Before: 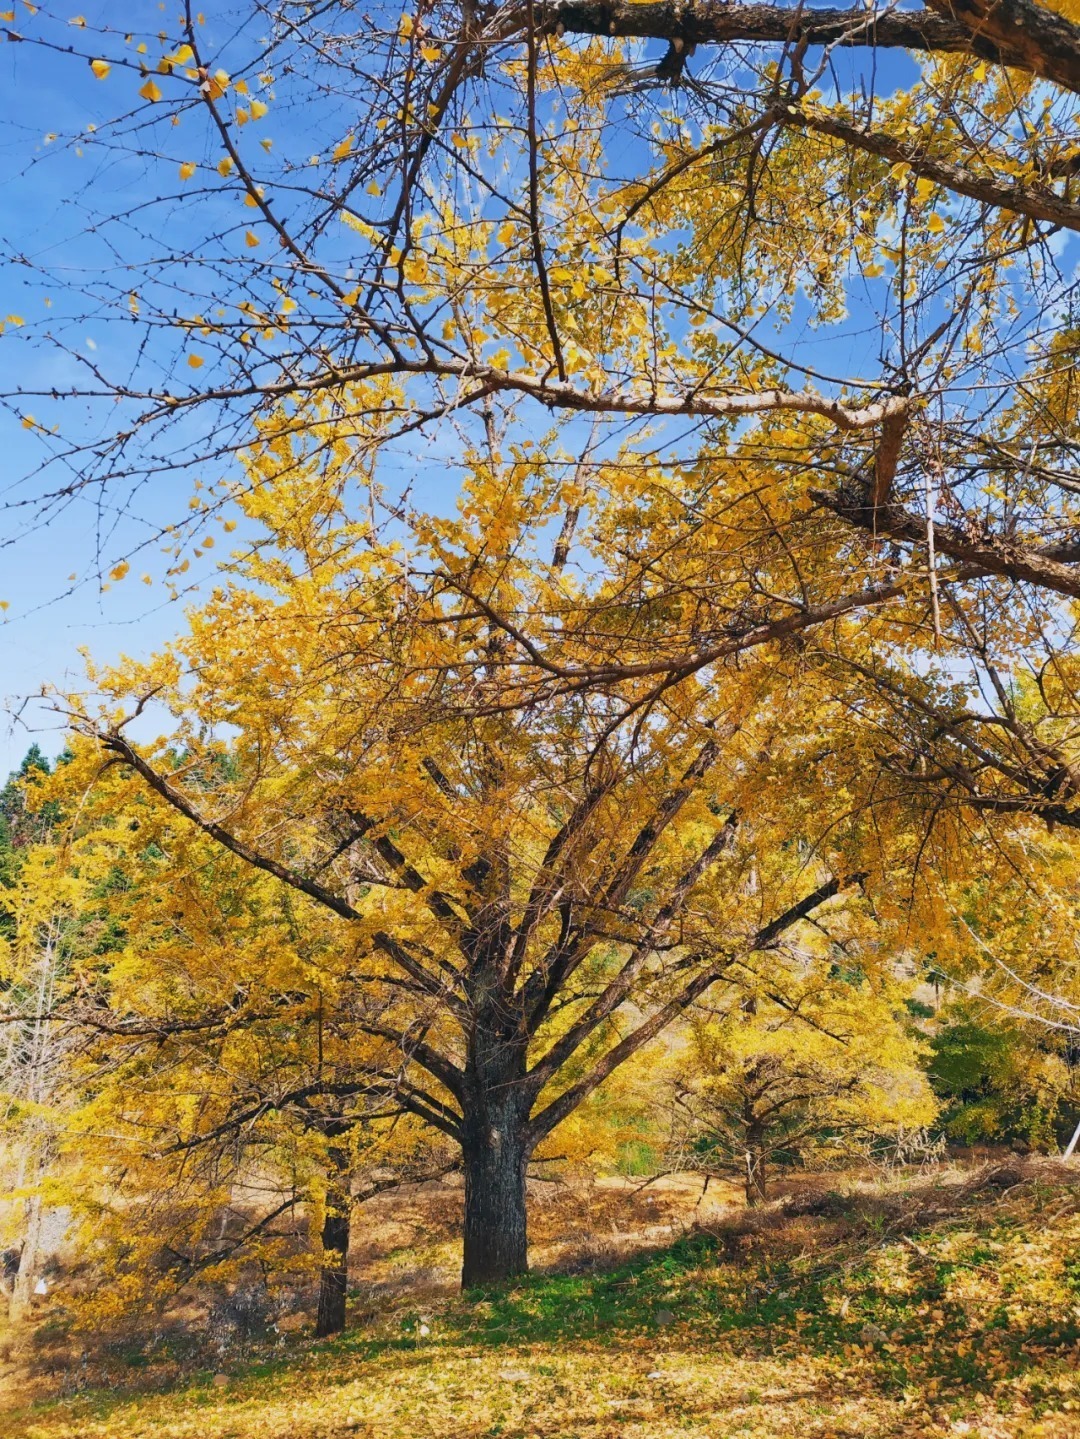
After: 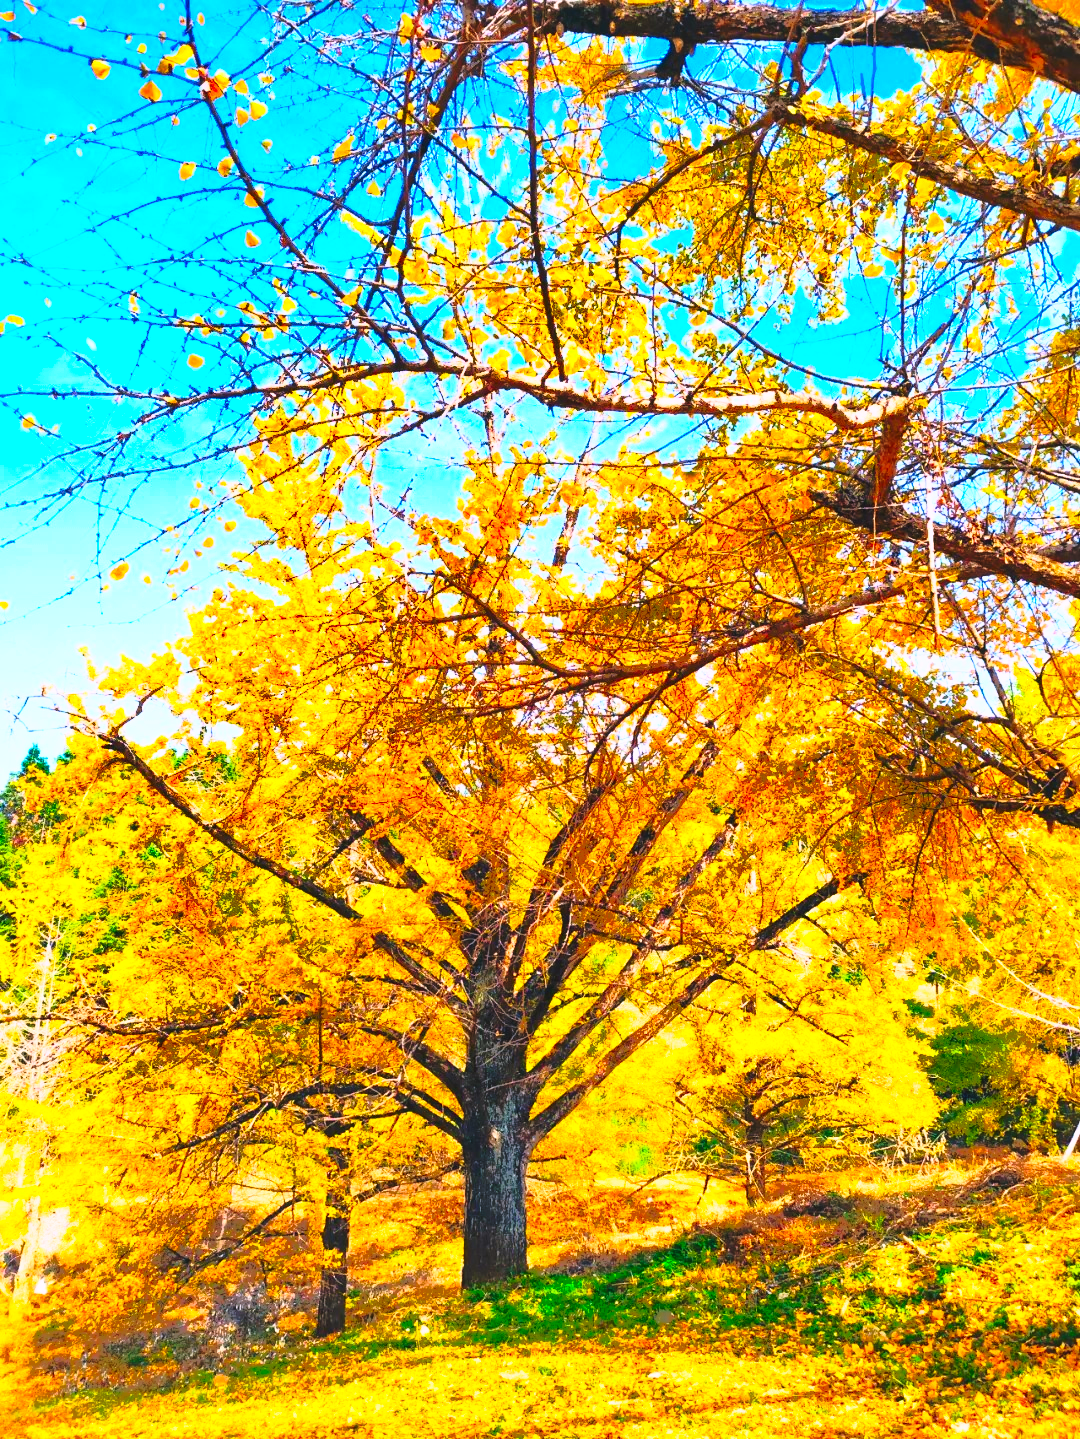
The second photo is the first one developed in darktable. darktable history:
color correction: highlights a* 1.57, highlights b* -1.71, saturation 2.52
contrast brightness saturation: contrast 0.55, brightness 0.576, saturation -0.334
base curve: curves: ch0 [(0, 0) (0.028, 0.03) (0.121, 0.232) (0.46, 0.748) (0.859, 0.968) (1, 1)], preserve colors none
shadows and highlights: shadows -18.99, highlights -73.71
